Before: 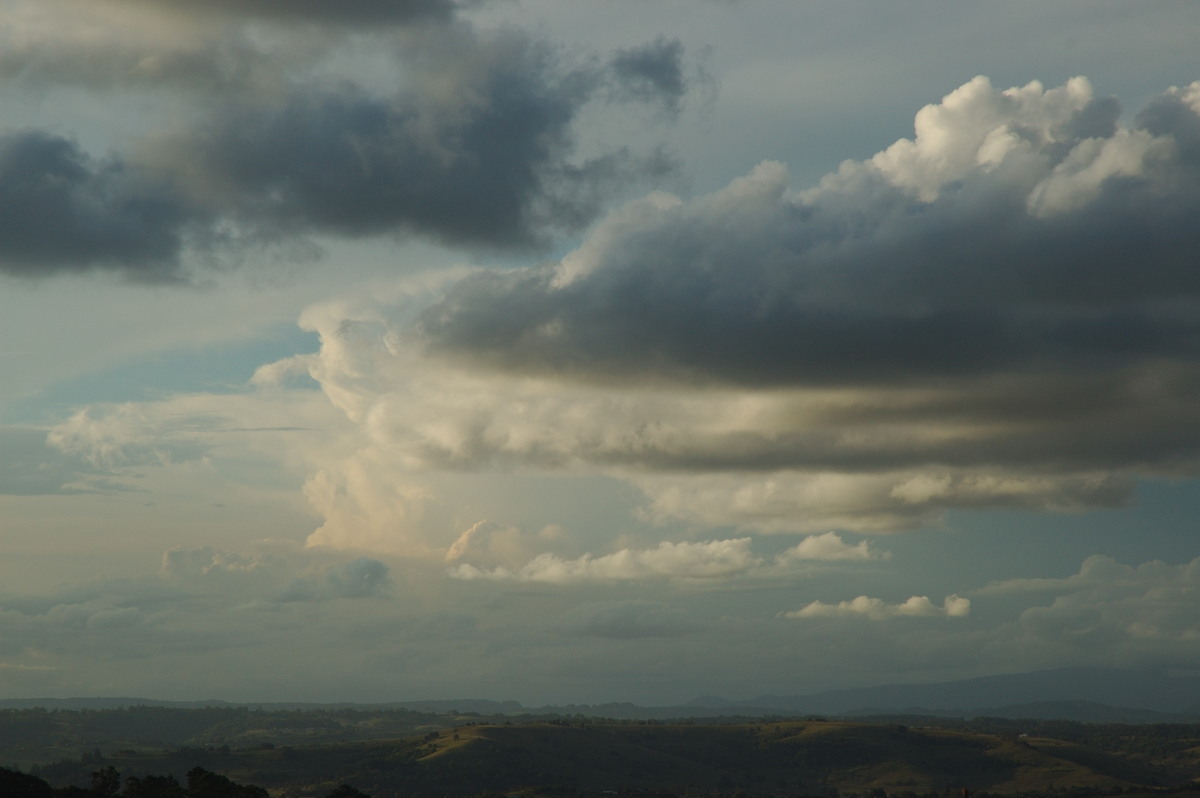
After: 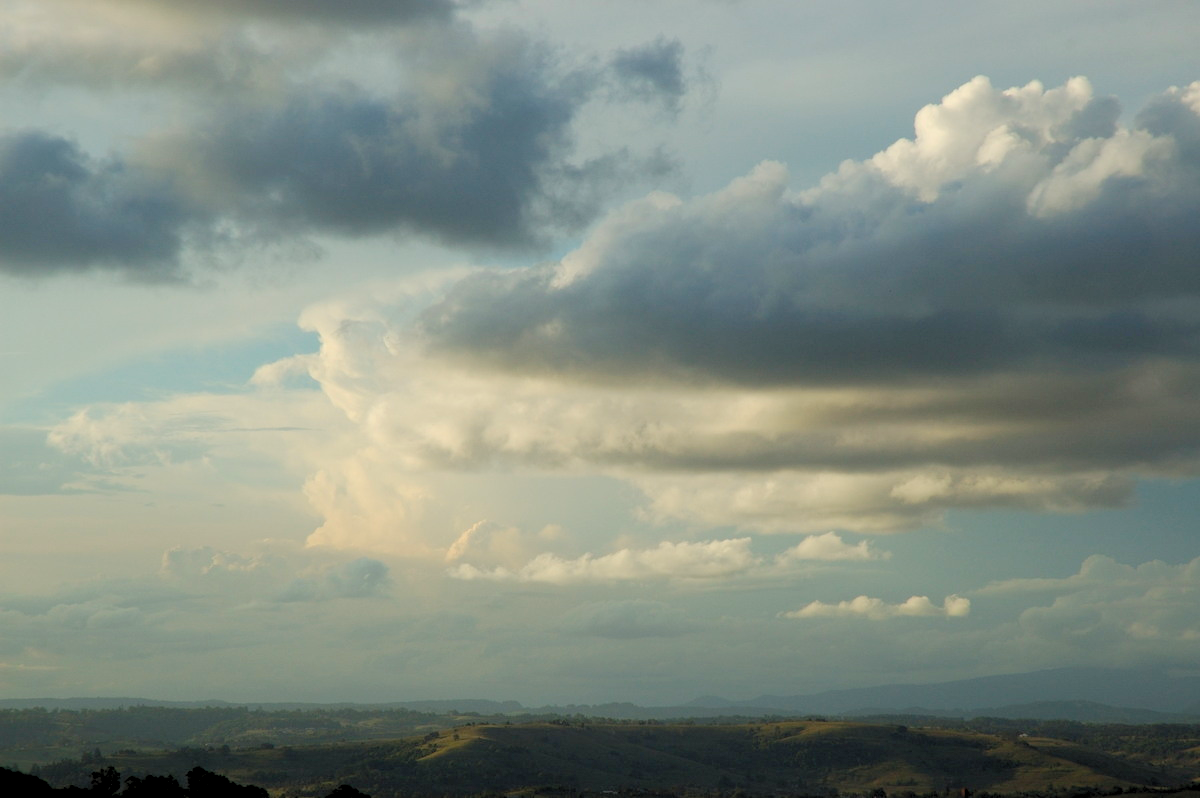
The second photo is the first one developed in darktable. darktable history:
levels: levels [0.044, 0.416, 0.908]
